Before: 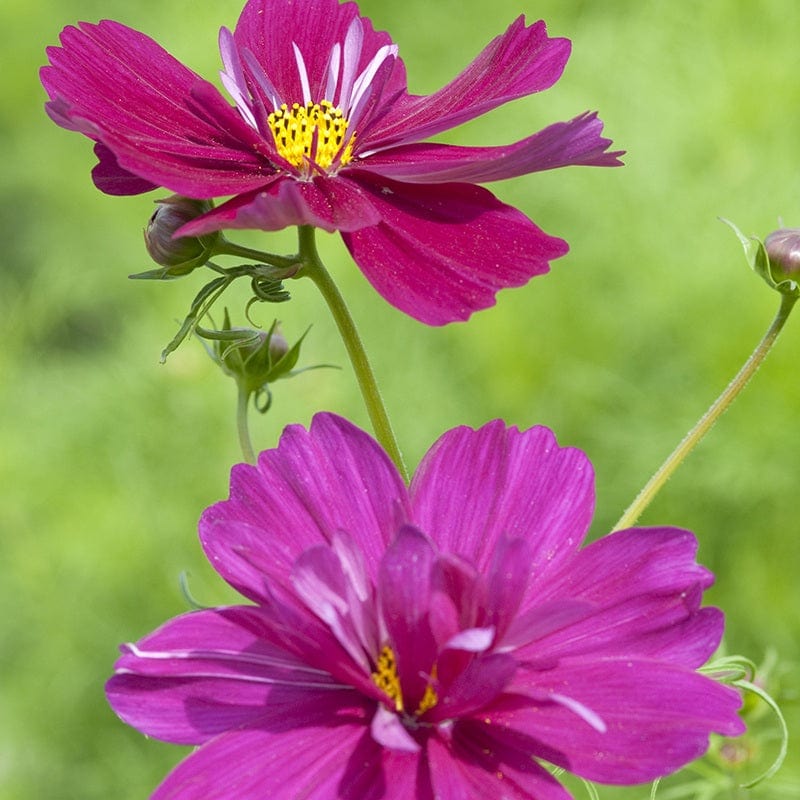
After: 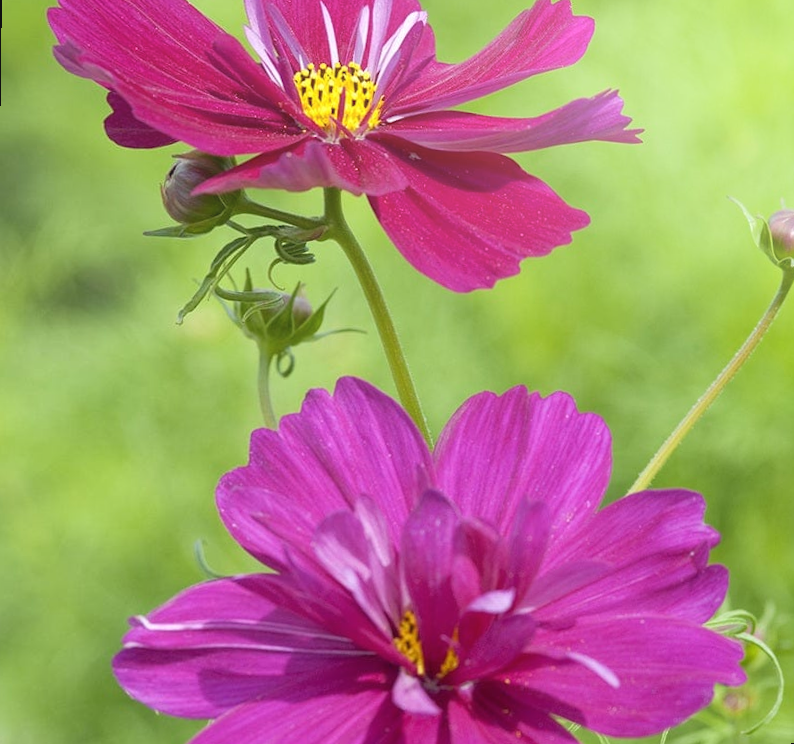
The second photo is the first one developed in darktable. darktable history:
rotate and perspective: rotation 0.679°, lens shift (horizontal) 0.136, crop left 0.009, crop right 0.991, crop top 0.078, crop bottom 0.95
bloom: size 38%, threshold 95%, strength 30%
